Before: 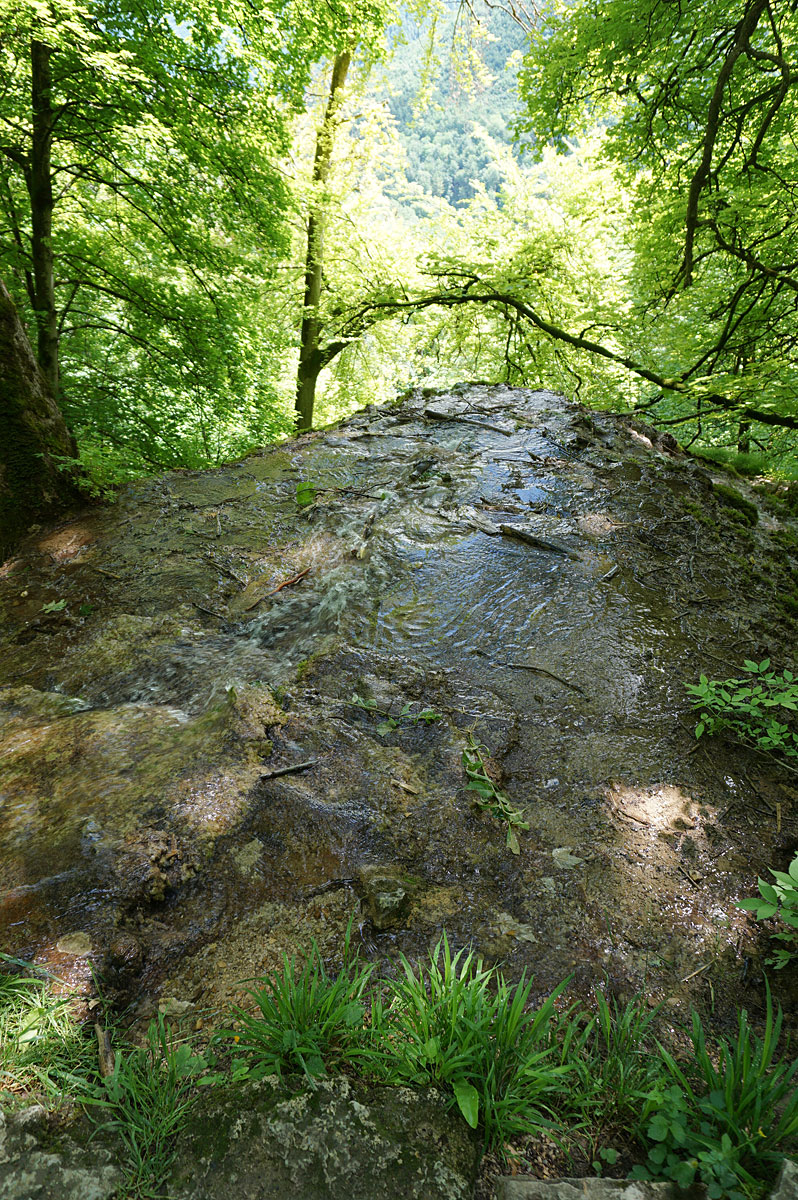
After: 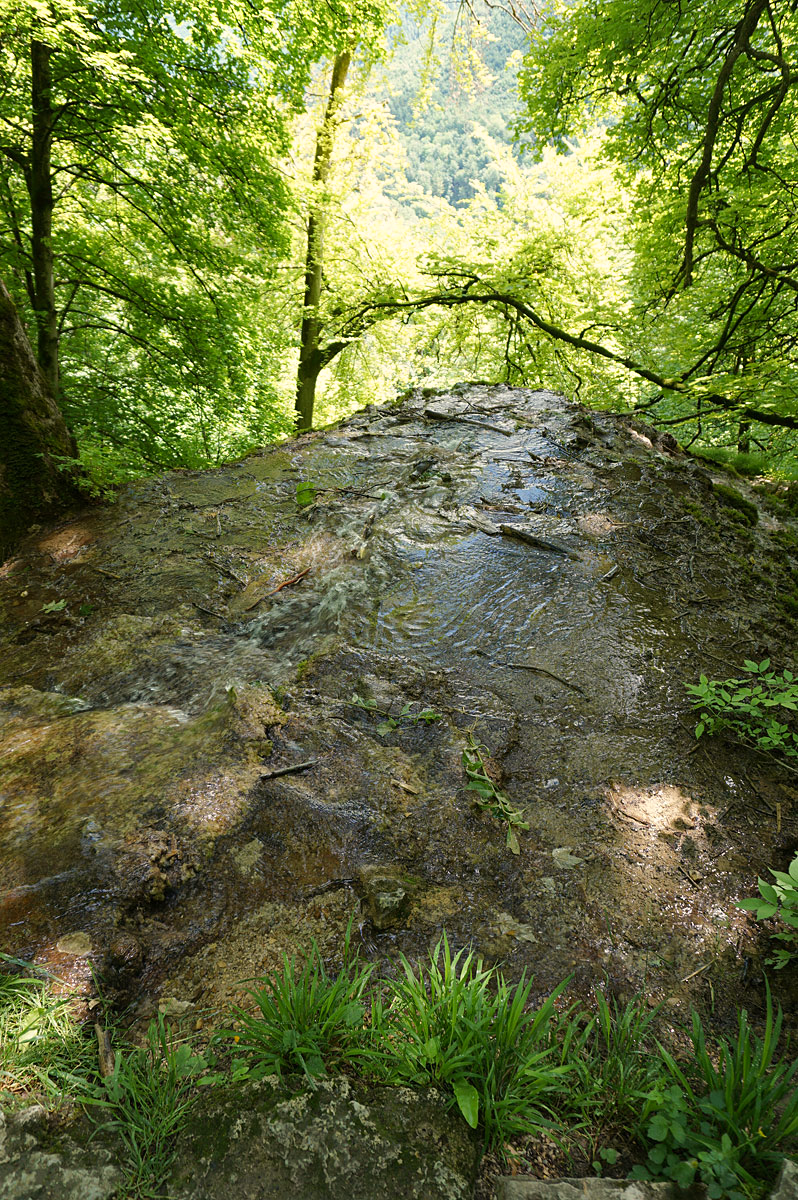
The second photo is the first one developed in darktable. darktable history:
tone equalizer: on, module defaults
color calibration: x 0.329, y 0.345, temperature 5633 K
